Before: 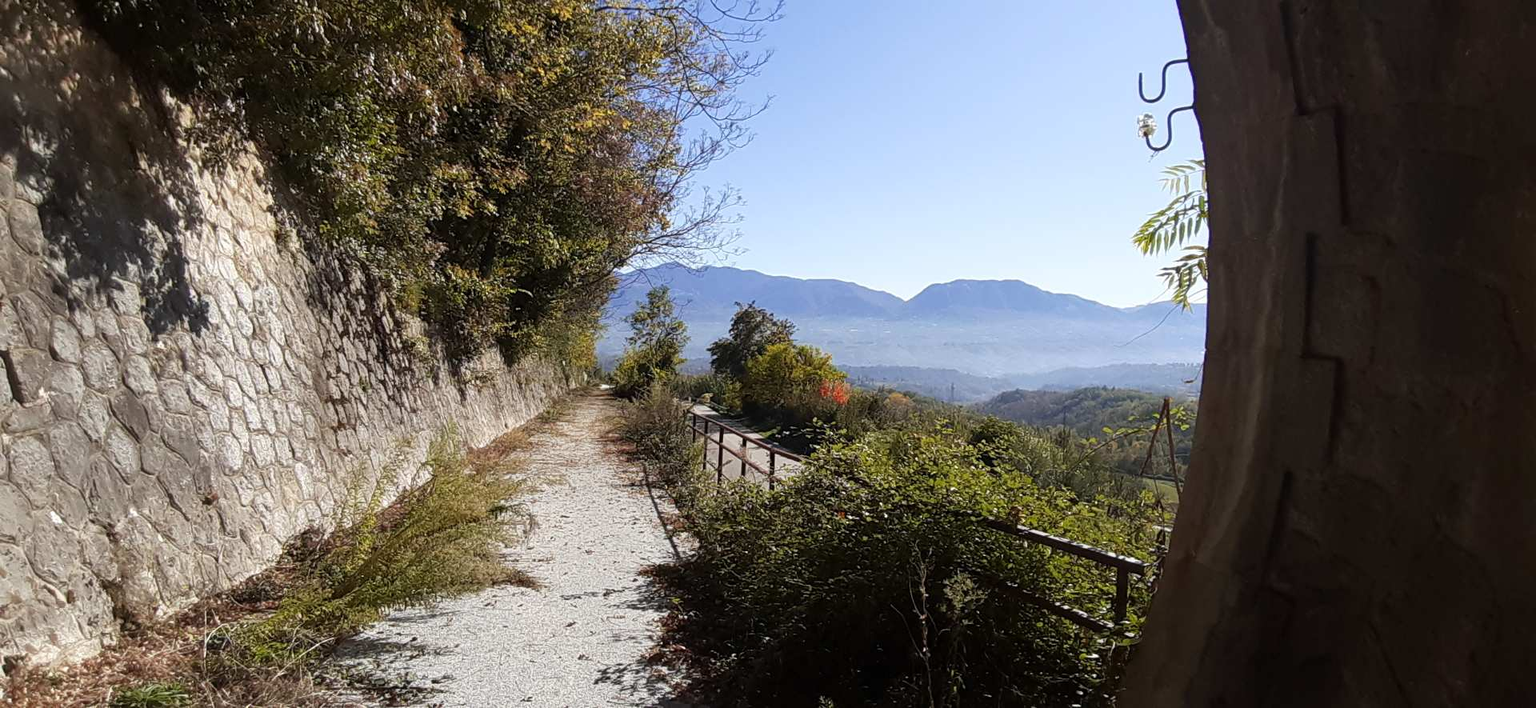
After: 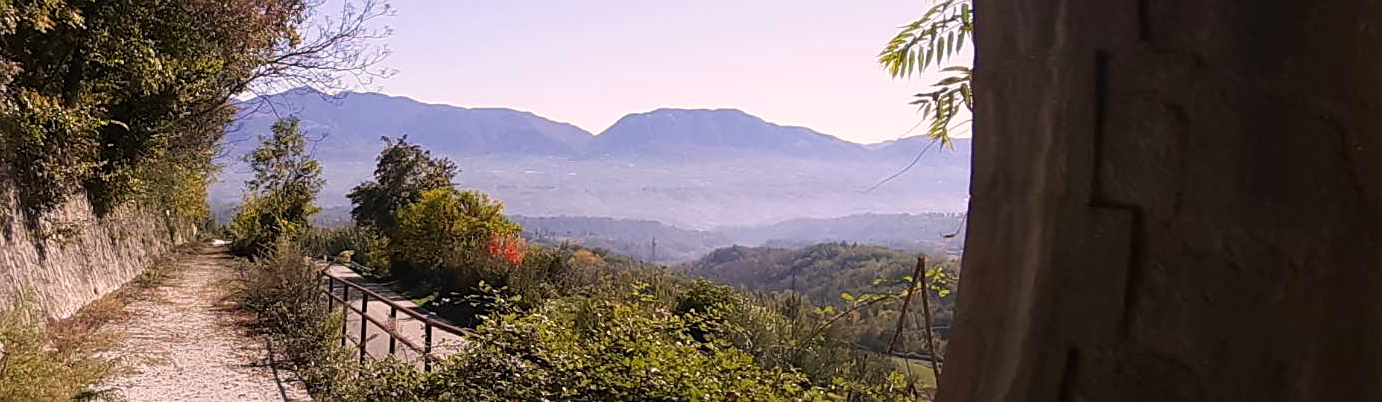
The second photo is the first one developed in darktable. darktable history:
sharpen: amount 0.202
crop and rotate: left 27.977%, top 27.325%, bottom 27.169%
color correction: highlights a* 12.43, highlights b* 5.44
